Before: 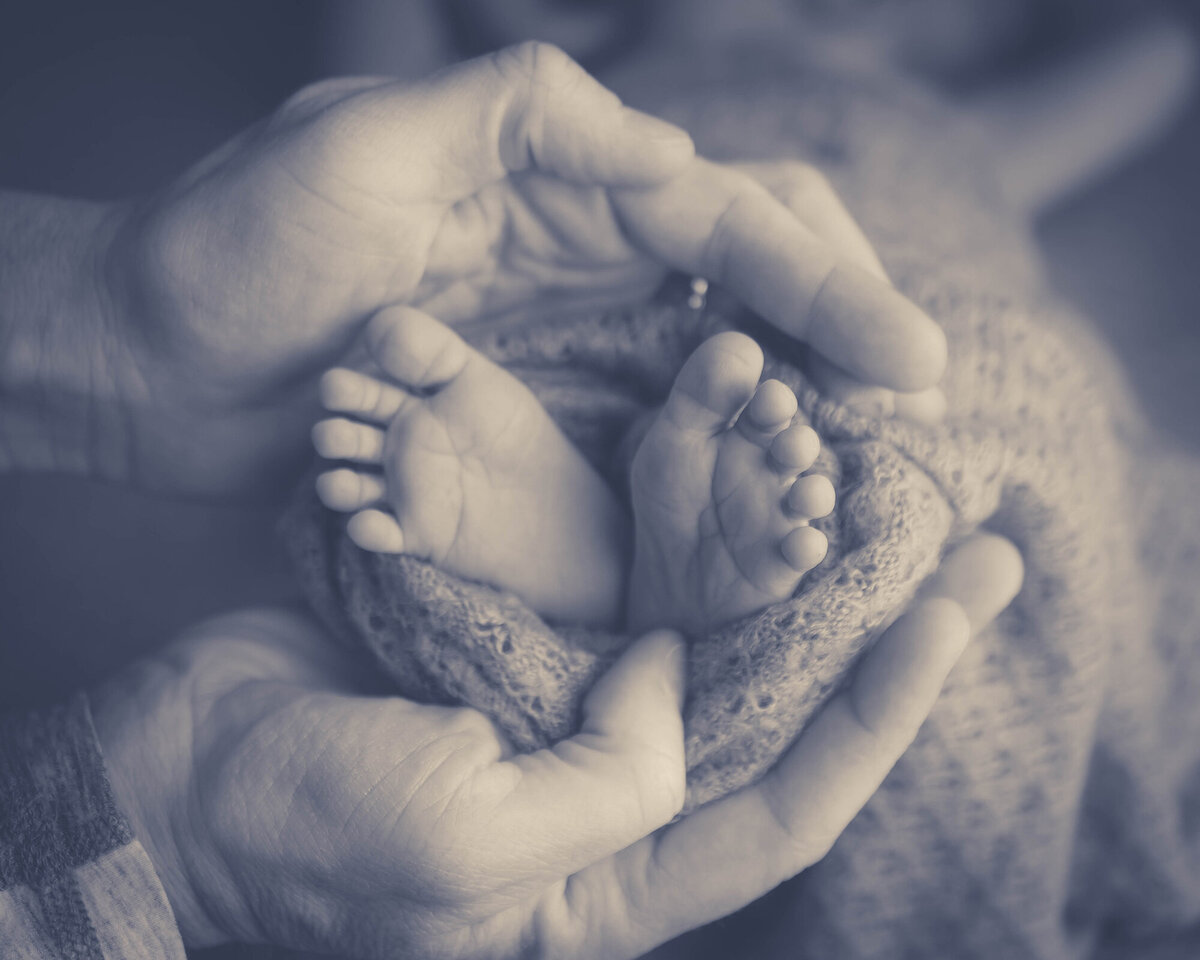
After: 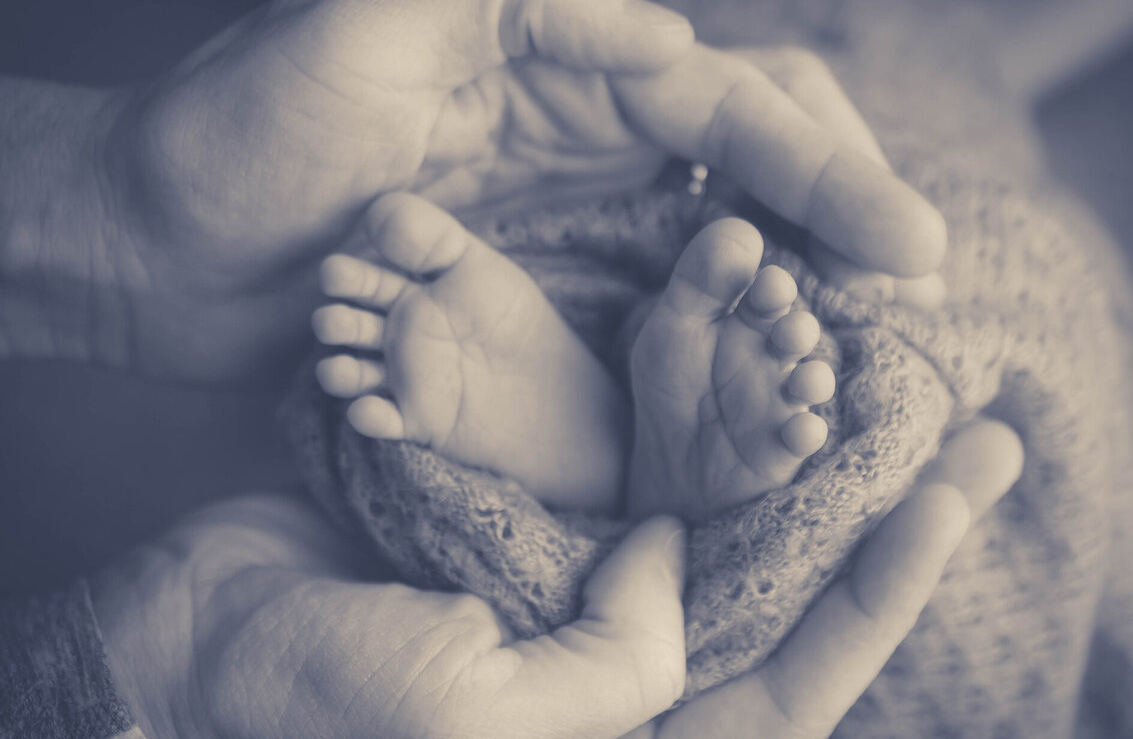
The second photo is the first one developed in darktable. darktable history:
crop and rotate: angle 0.034°, top 11.935%, right 5.436%, bottom 11.015%
